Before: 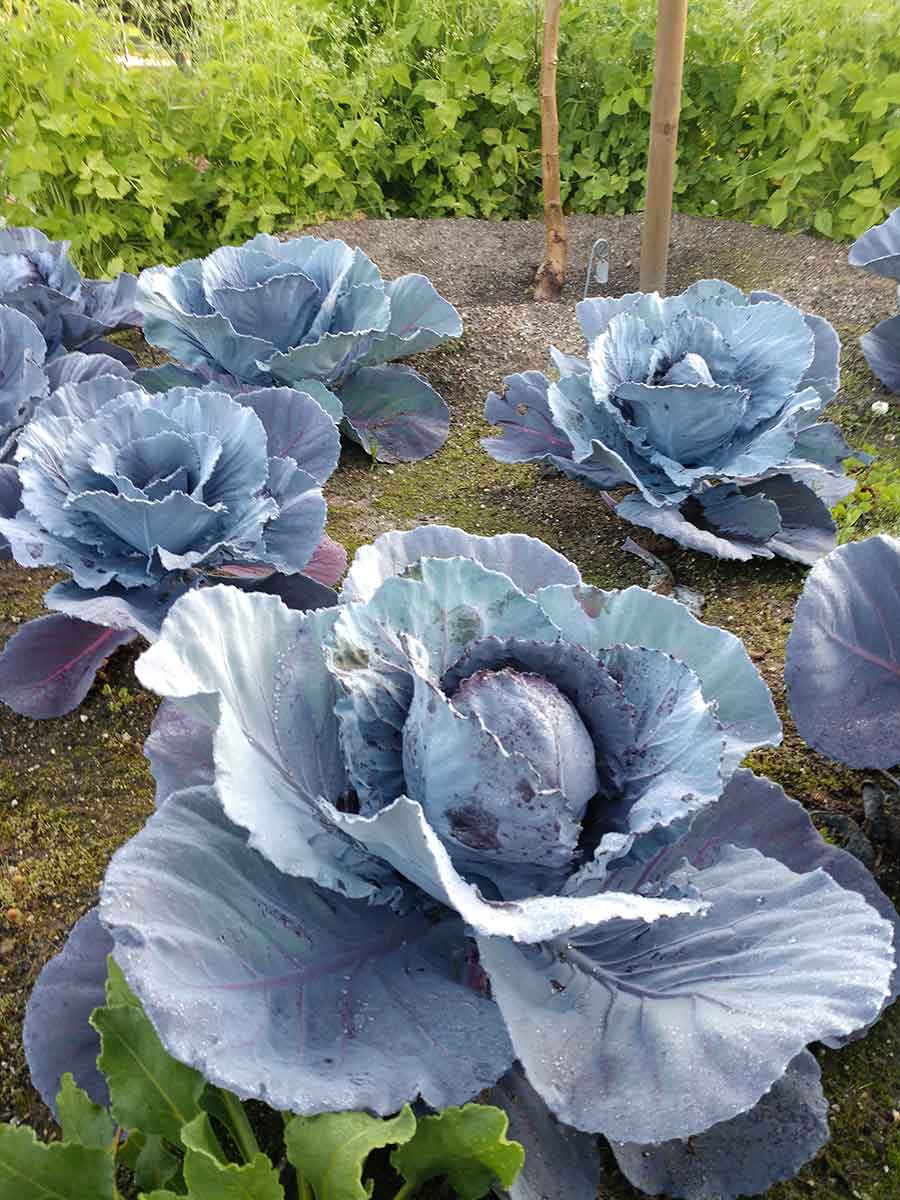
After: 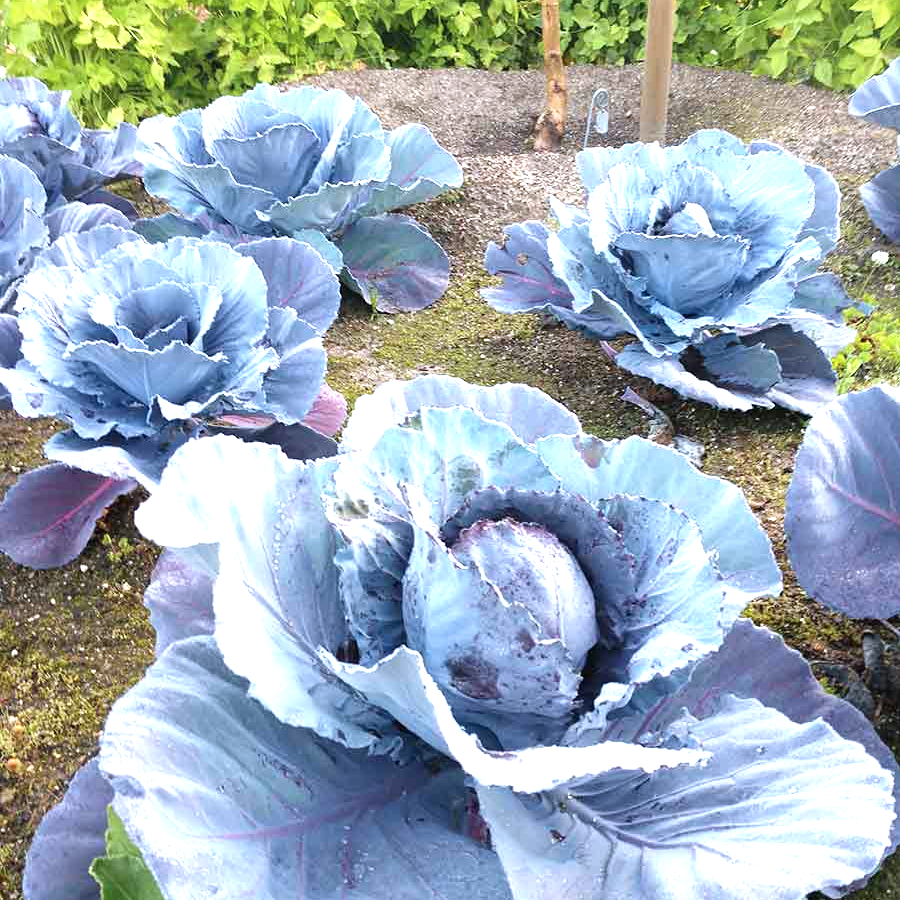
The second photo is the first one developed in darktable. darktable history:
crop and rotate: top 12.5%, bottom 12.5%
exposure: black level correction 0, exposure 1 EV, compensate highlight preservation false
color calibration: illuminant as shot in camera, x 0.358, y 0.373, temperature 4628.91 K
